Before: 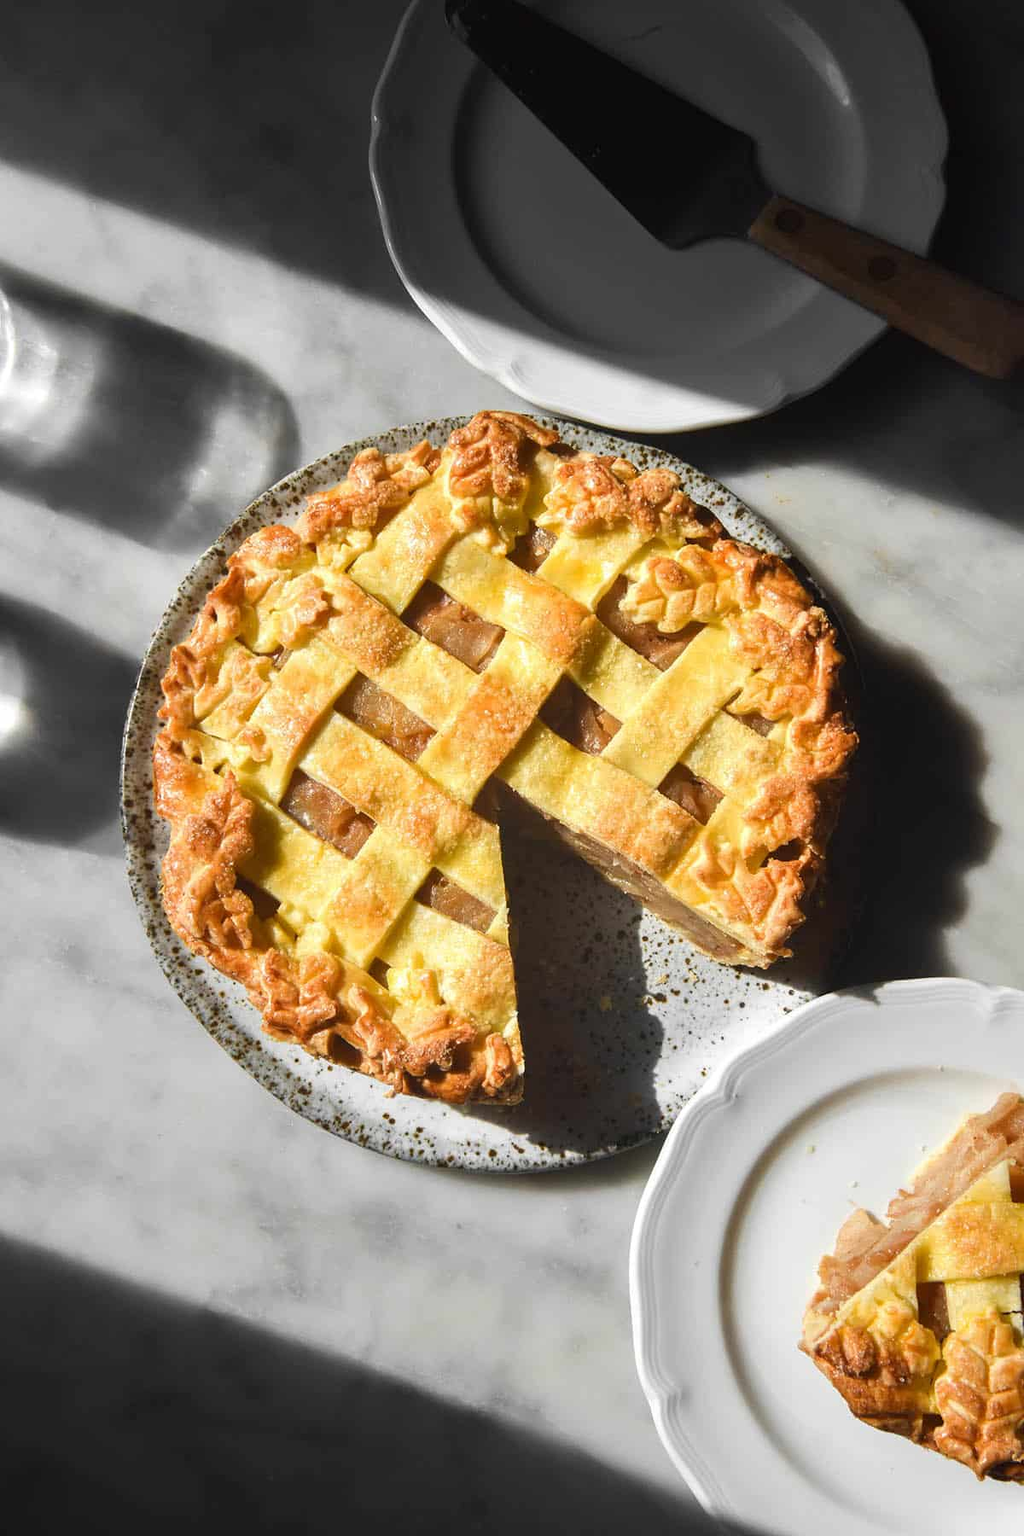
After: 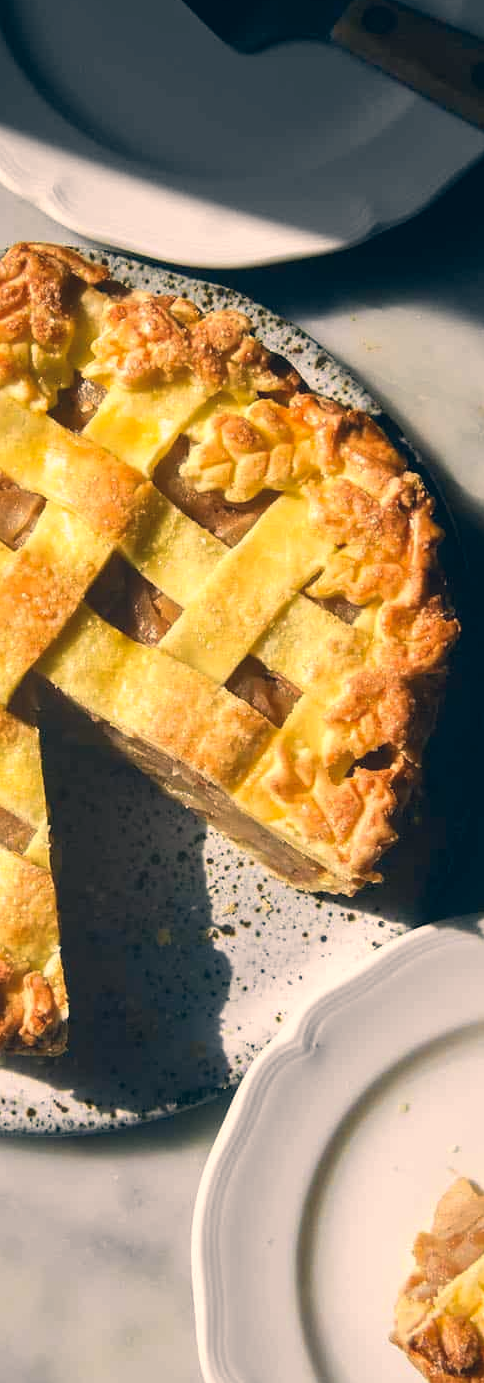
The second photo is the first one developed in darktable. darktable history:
crop: left 45.566%, top 13.33%, right 14.011%, bottom 9.802%
color correction: highlights a* 10.29, highlights b* 14.21, shadows a* -10.22, shadows b* -14.97
